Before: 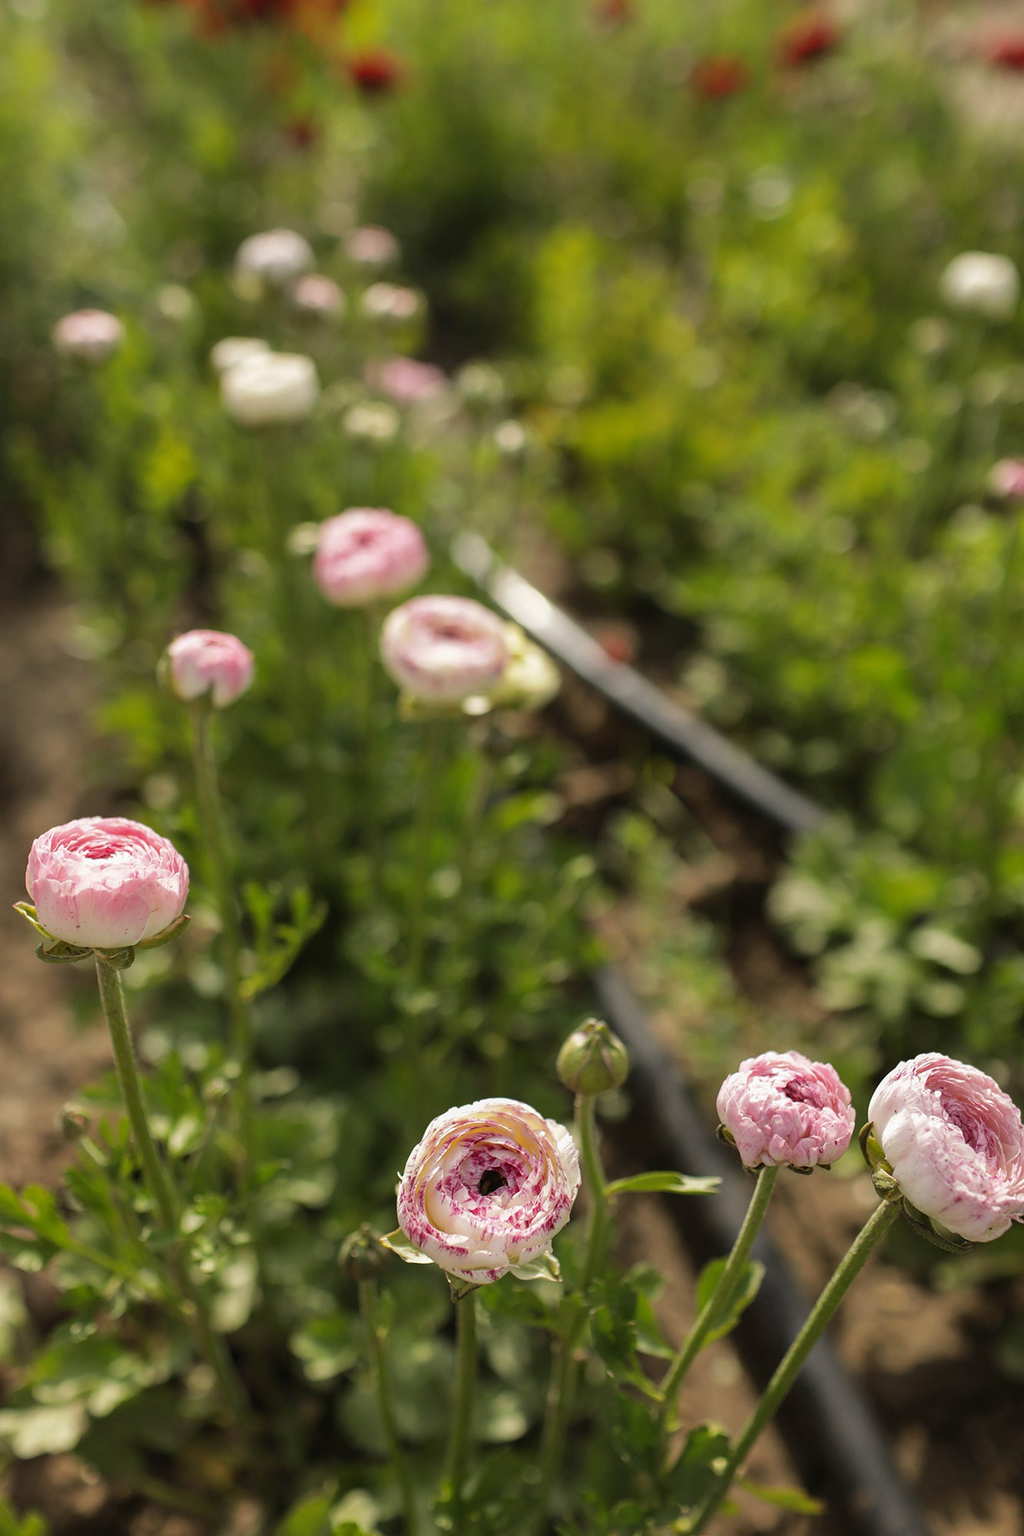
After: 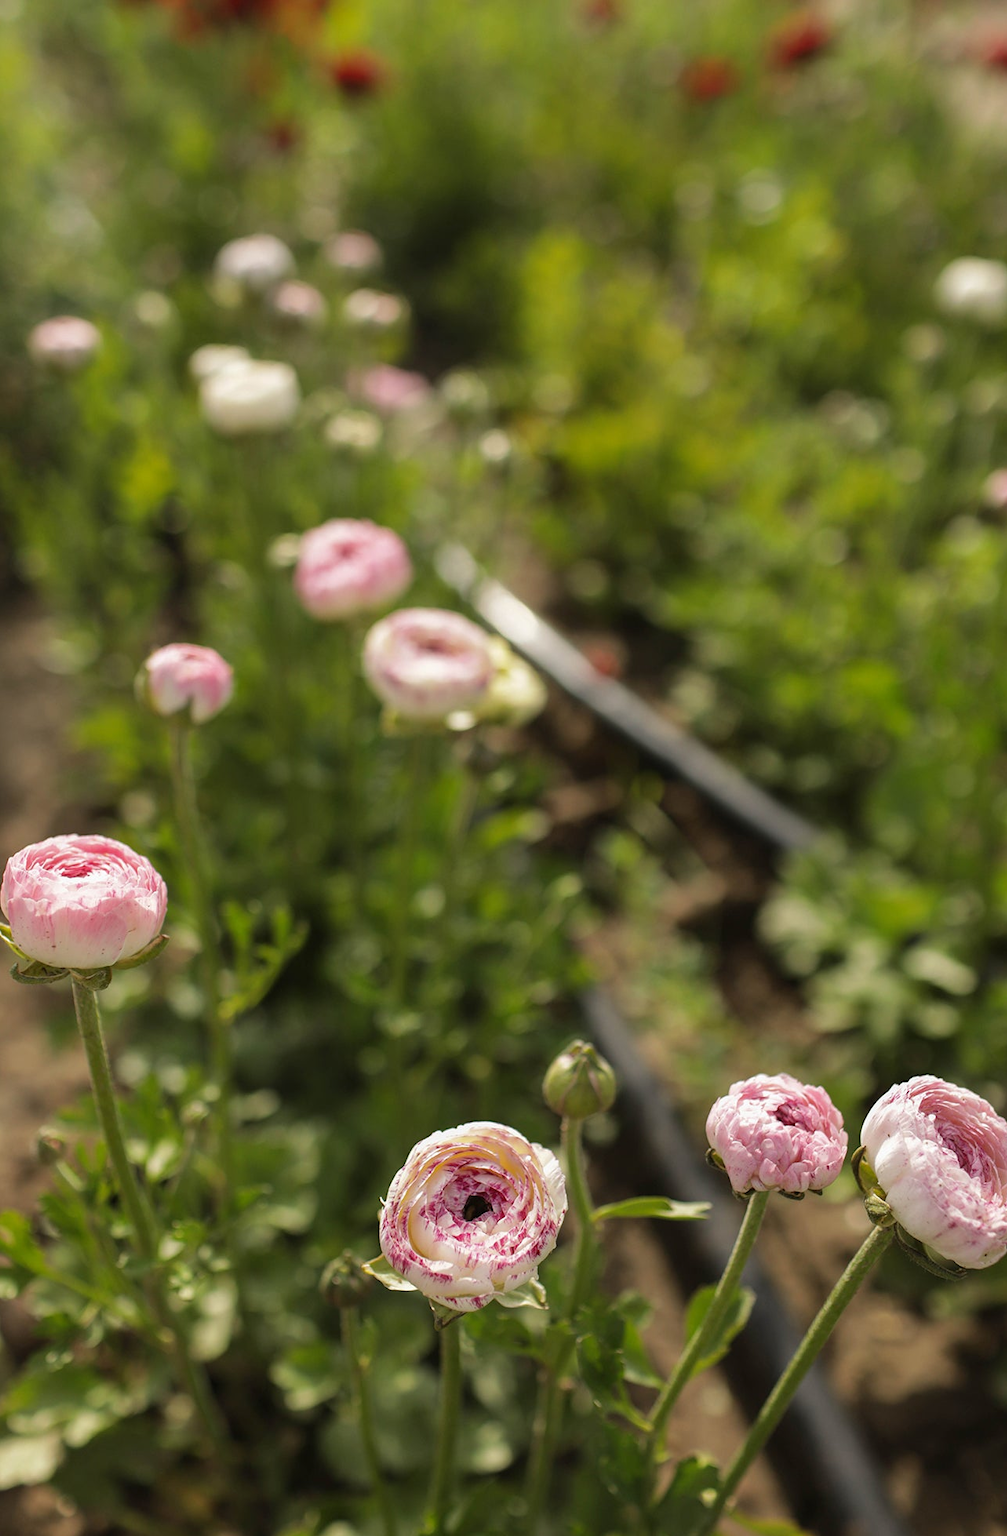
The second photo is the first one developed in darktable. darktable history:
crop and rotate: left 2.535%, right 1.105%, bottom 2.074%
